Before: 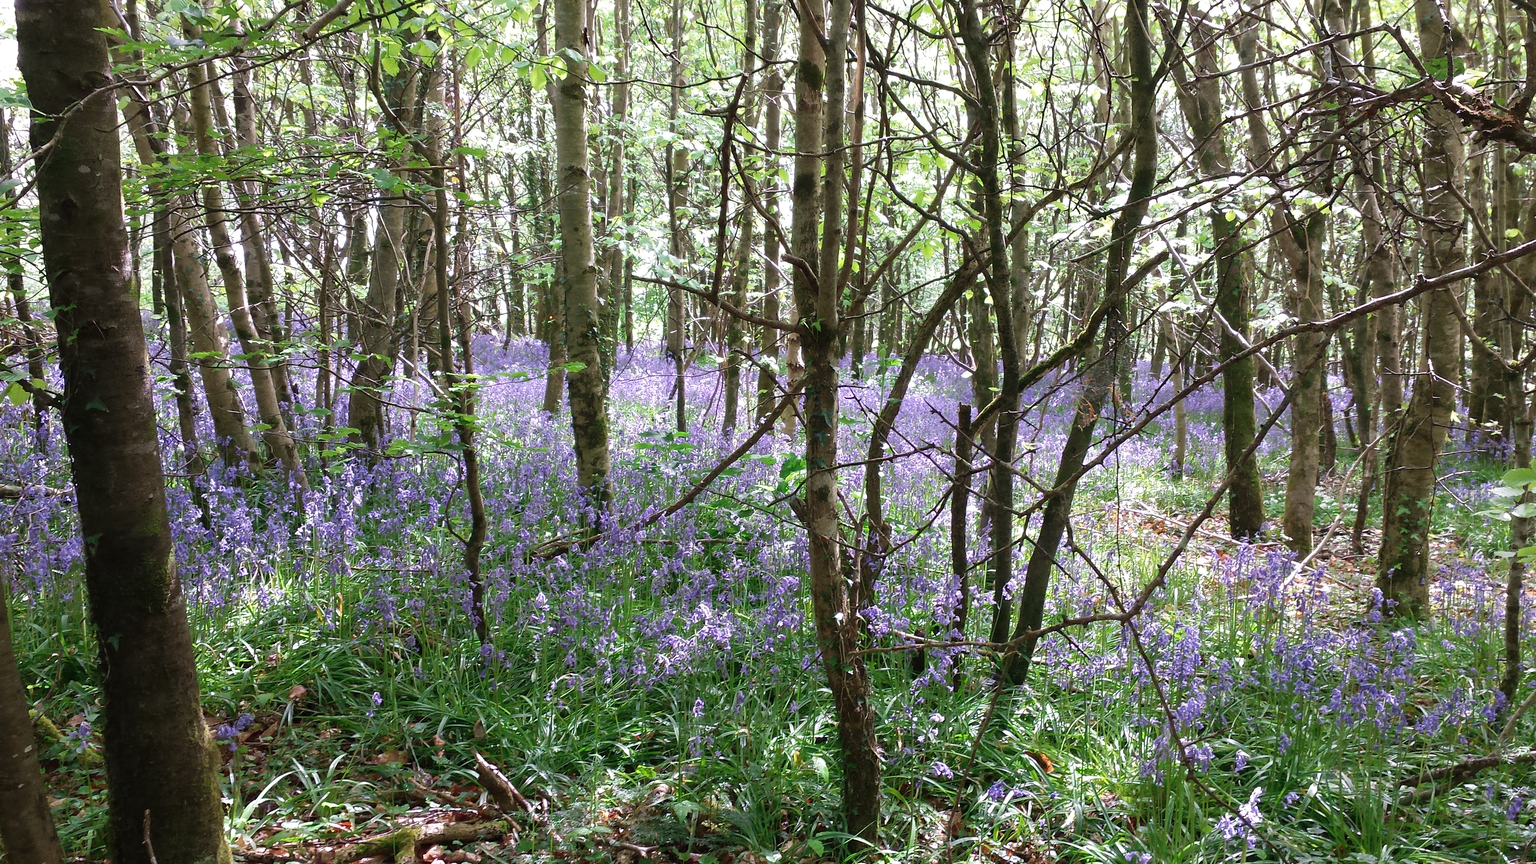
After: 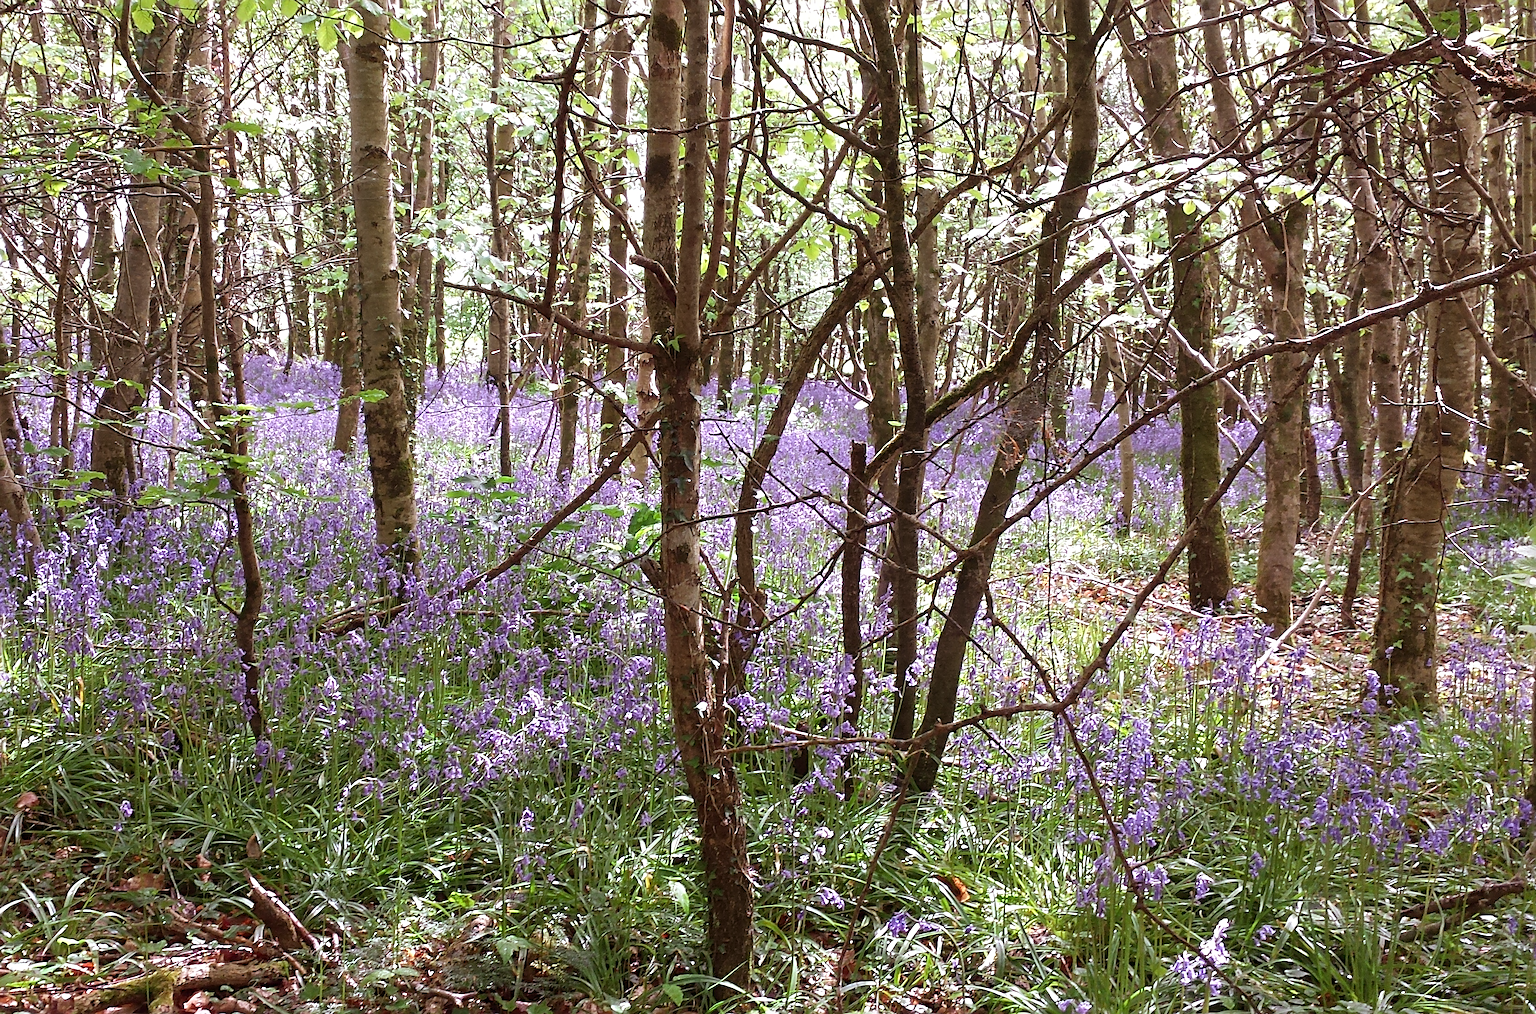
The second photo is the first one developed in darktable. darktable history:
crop and rotate: left 17.959%, top 5.771%, right 1.742%
sharpen: radius 4
rgb levels: mode RGB, independent channels, levels [[0, 0.474, 1], [0, 0.5, 1], [0, 0.5, 1]]
